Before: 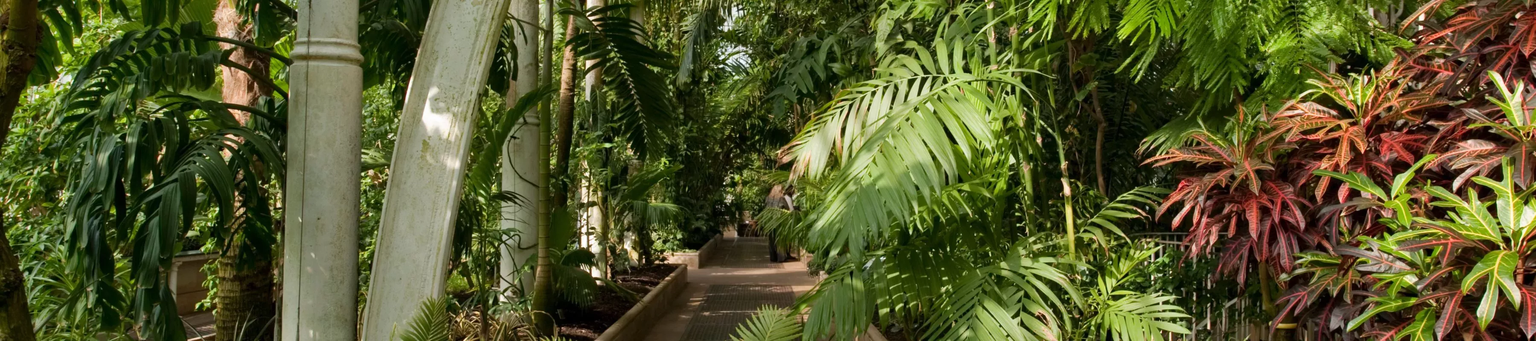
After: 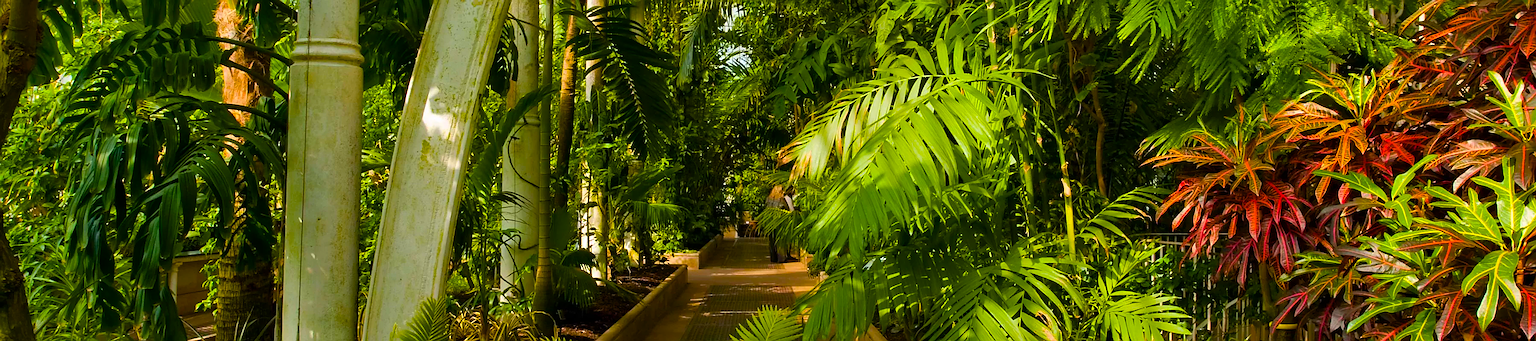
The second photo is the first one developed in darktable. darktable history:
color balance rgb: linear chroma grading › global chroma 42%, perceptual saturation grading › global saturation 42%, global vibrance 33%
sharpen: radius 1.4, amount 1.25, threshold 0.7
